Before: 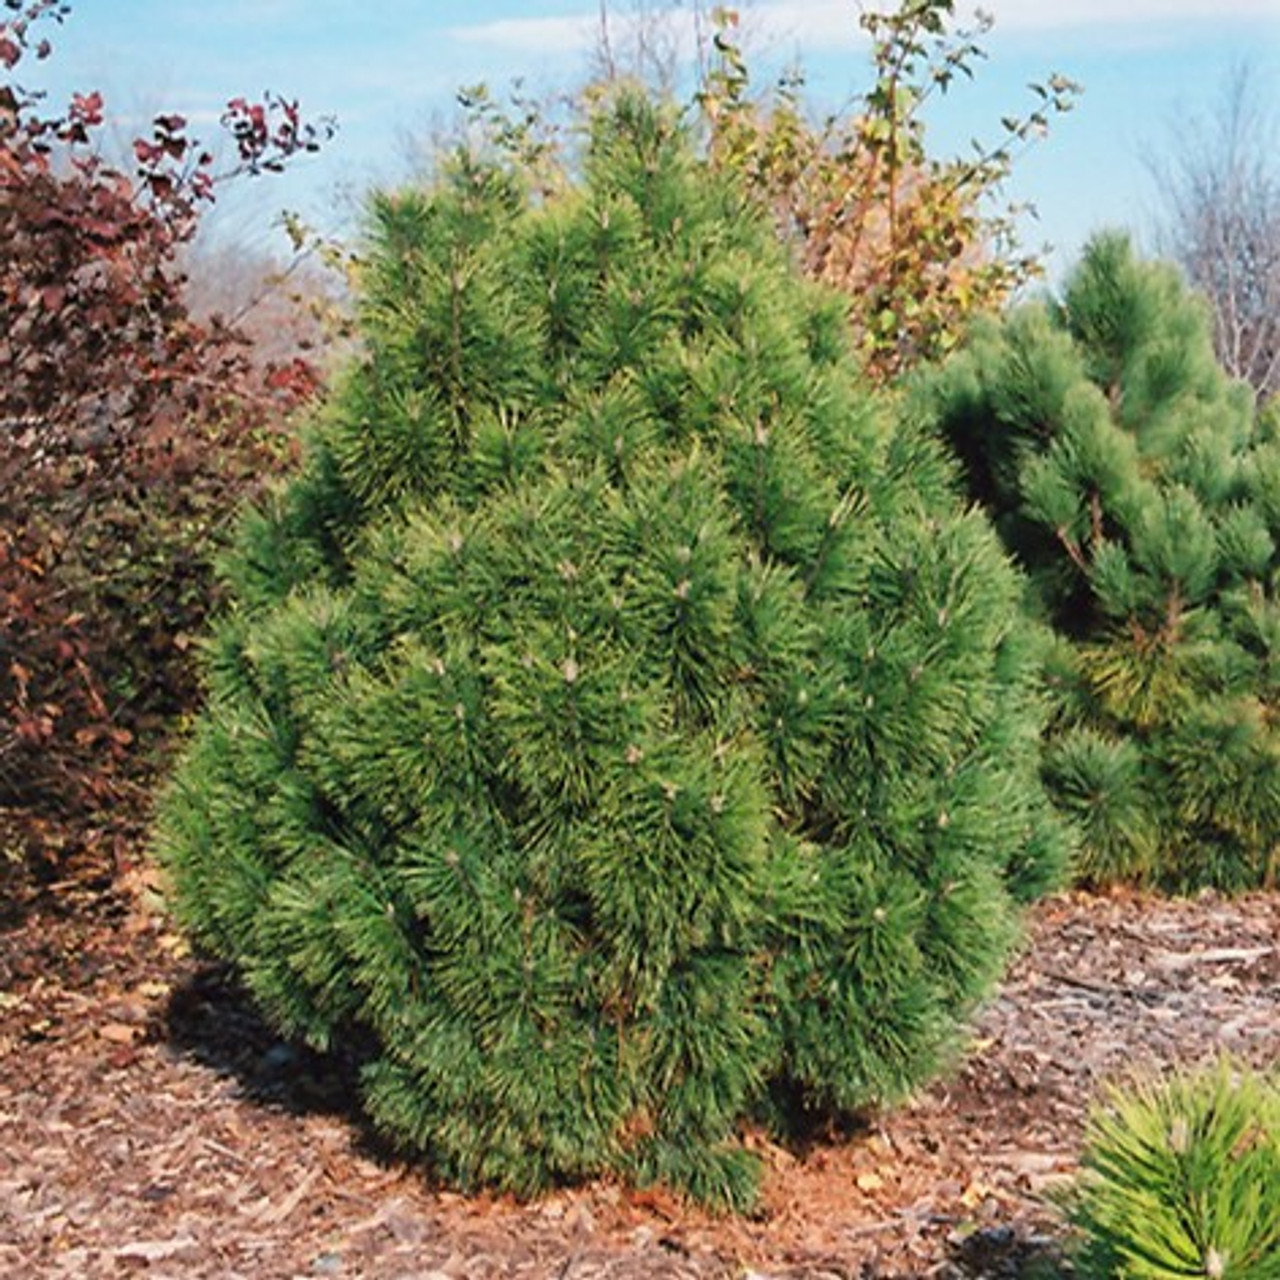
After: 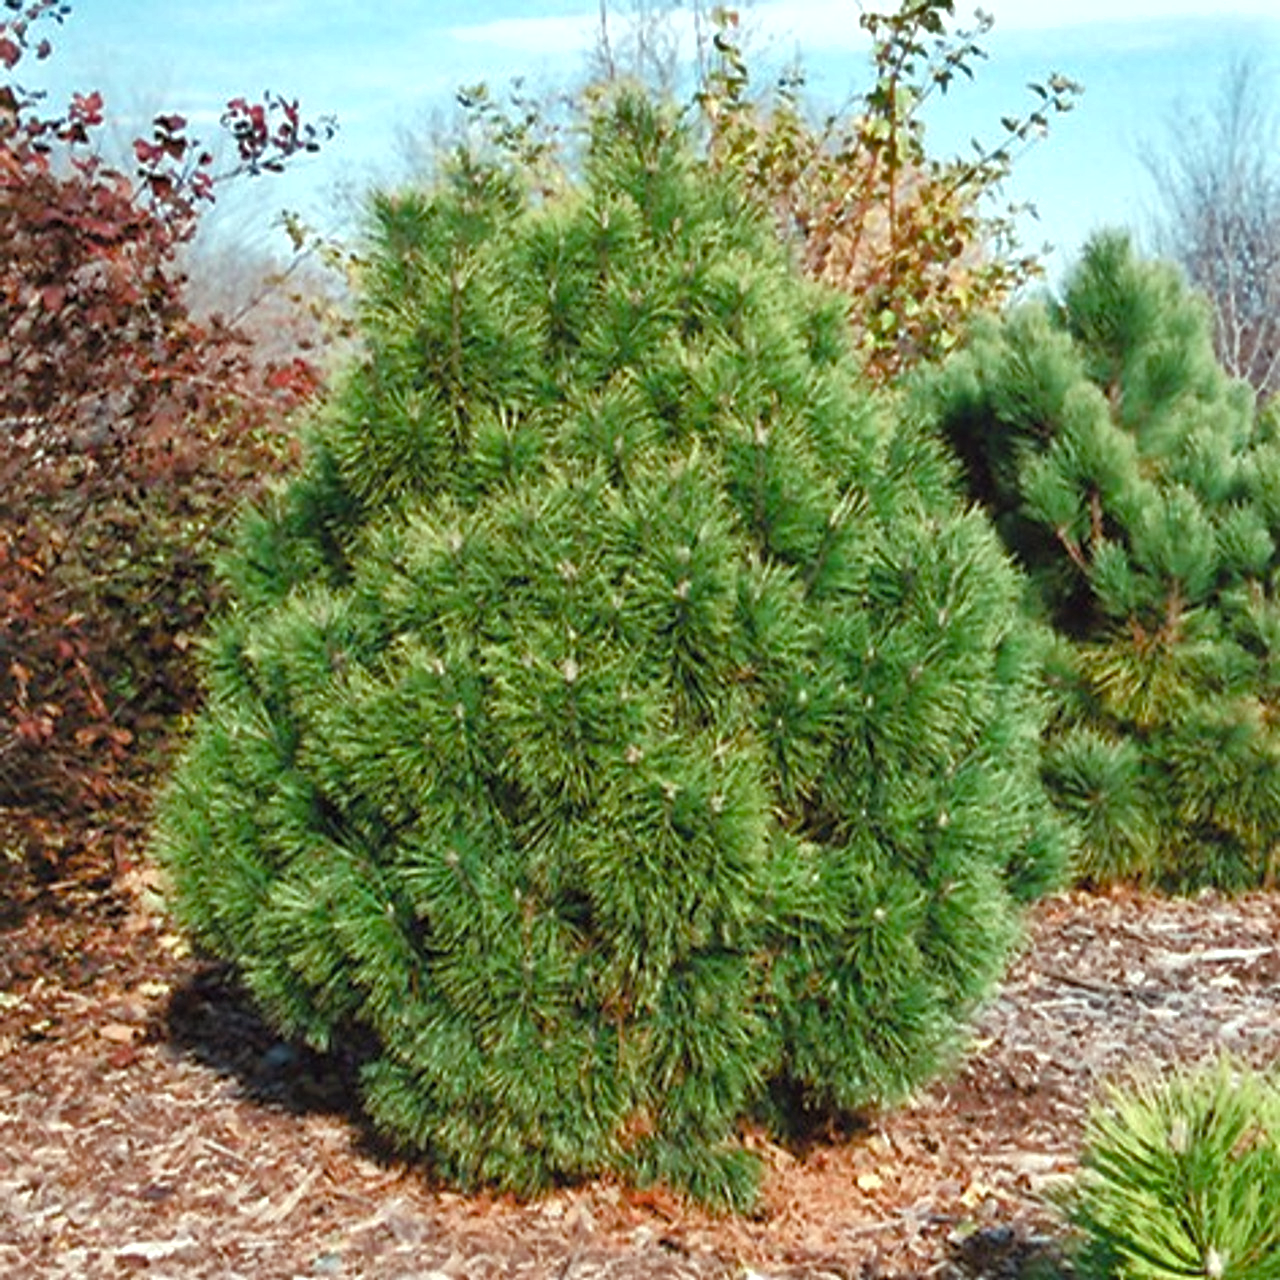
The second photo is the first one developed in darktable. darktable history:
tone curve: curves: ch0 [(0, 0) (0.003, 0.005) (0.011, 0.016) (0.025, 0.036) (0.044, 0.071) (0.069, 0.112) (0.1, 0.149) (0.136, 0.187) (0.177, 0.228) (0.224, 0.272) (0.277, 0.32) (0.335, 0.374) (0.399, 0.429) (0.468, 0.479) (0.543, 0.538) (0.623, 0.609) (0.709, 0.697) (0.801, 0.789) (0.898, 0.876) (1, 1)], color space Lab, independent channels, preserve colors none
color balance rgb: power › chroma 0.267%, power › hue 61.51°, highlights gain › luminance 19.898%, highlights gain › chroma 2.74%, highlights gain › hue 174.4°, linear chroma grading › global chroma 0.972%, perceptual saturation grading › global saturation 20%, perceptual saturation grading › highlights -49.783%, perceptual saturation grading › shadows 23.99%, global vibrance 11.319%, contrast 4.926%
shadows and highlights: radius 126.5, shadows 30.52, highlights -31.15, low approximation 0.01, soften with gaussian
